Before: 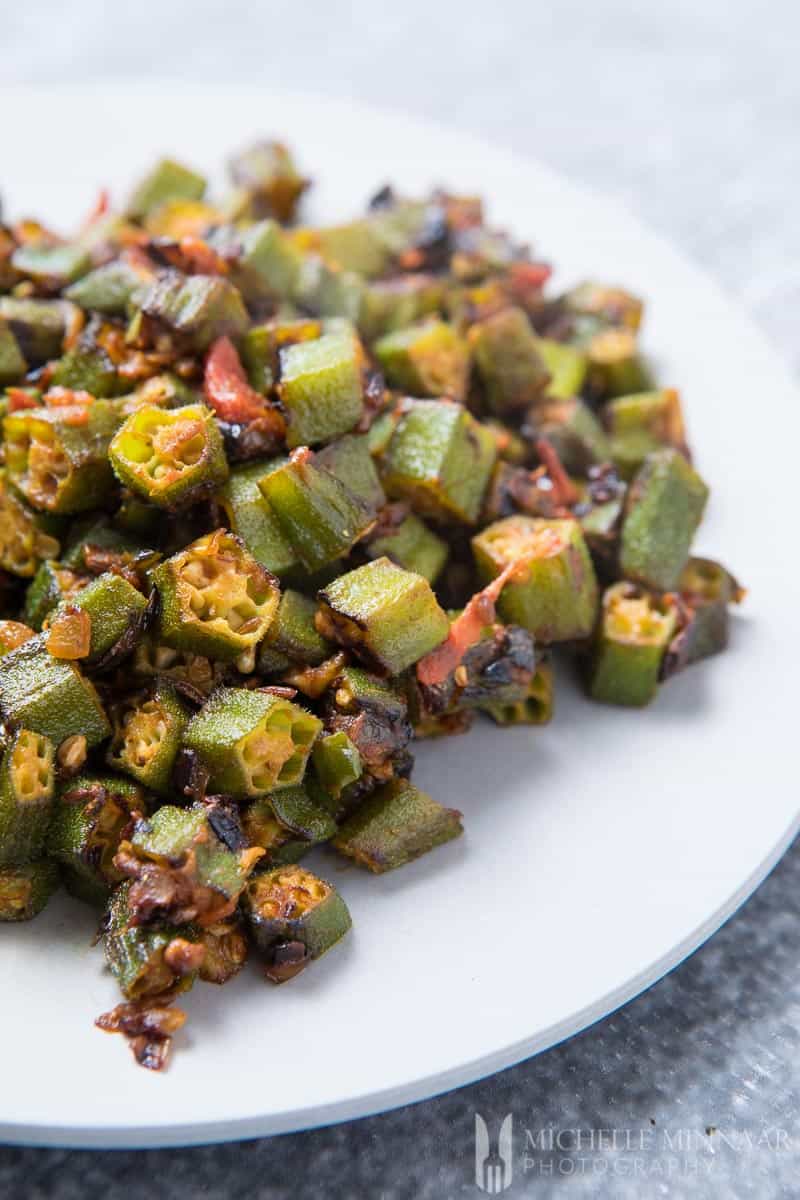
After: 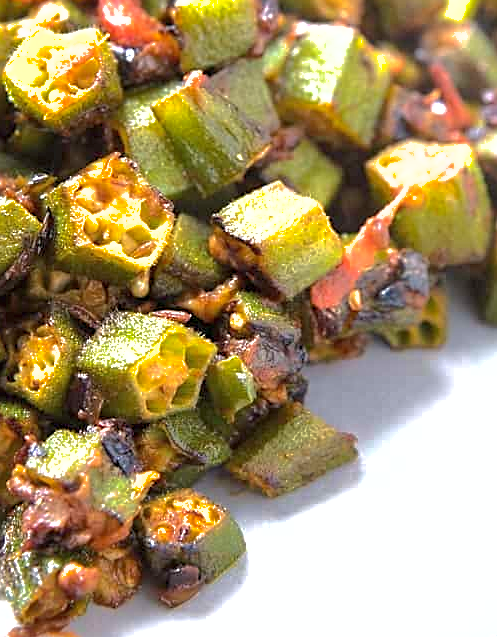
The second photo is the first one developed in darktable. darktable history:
shadows and highlights: shadows 39.4, highlights -59.73
sharpen: on, module defaults
crop: left 13.291%, top 31.348%, right 24.51%, bottom 15.566%
exposure: black level correction 0, exposure 1 EV, compensate highlight preservation false
levels: levels [0, 0.492, 0.984]
